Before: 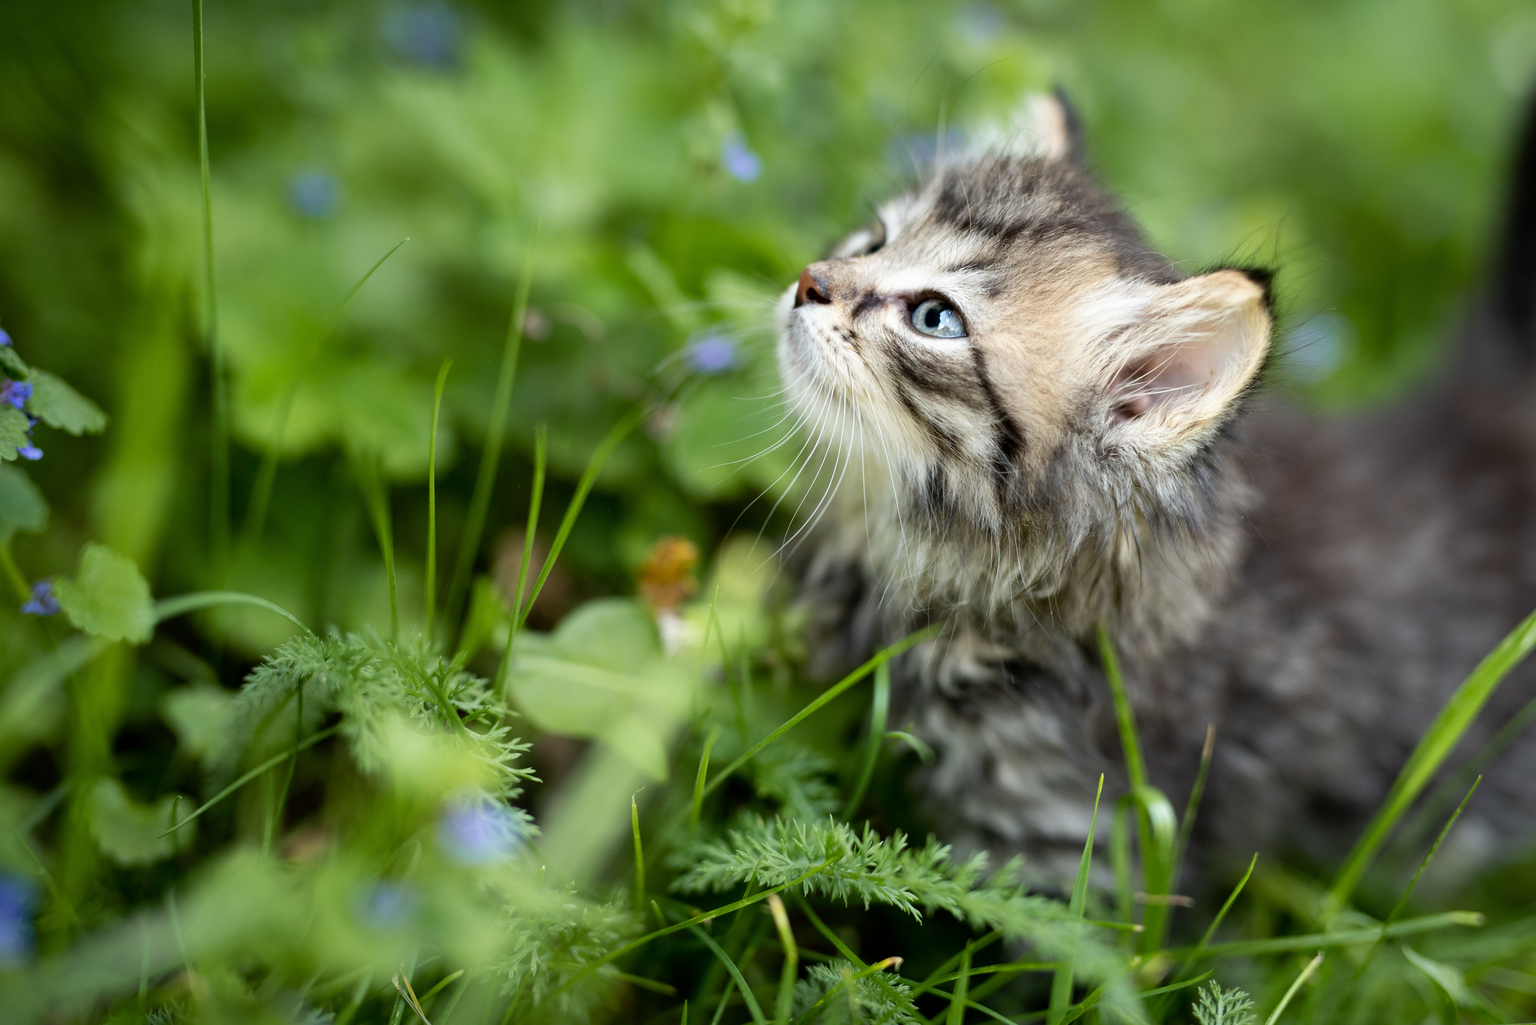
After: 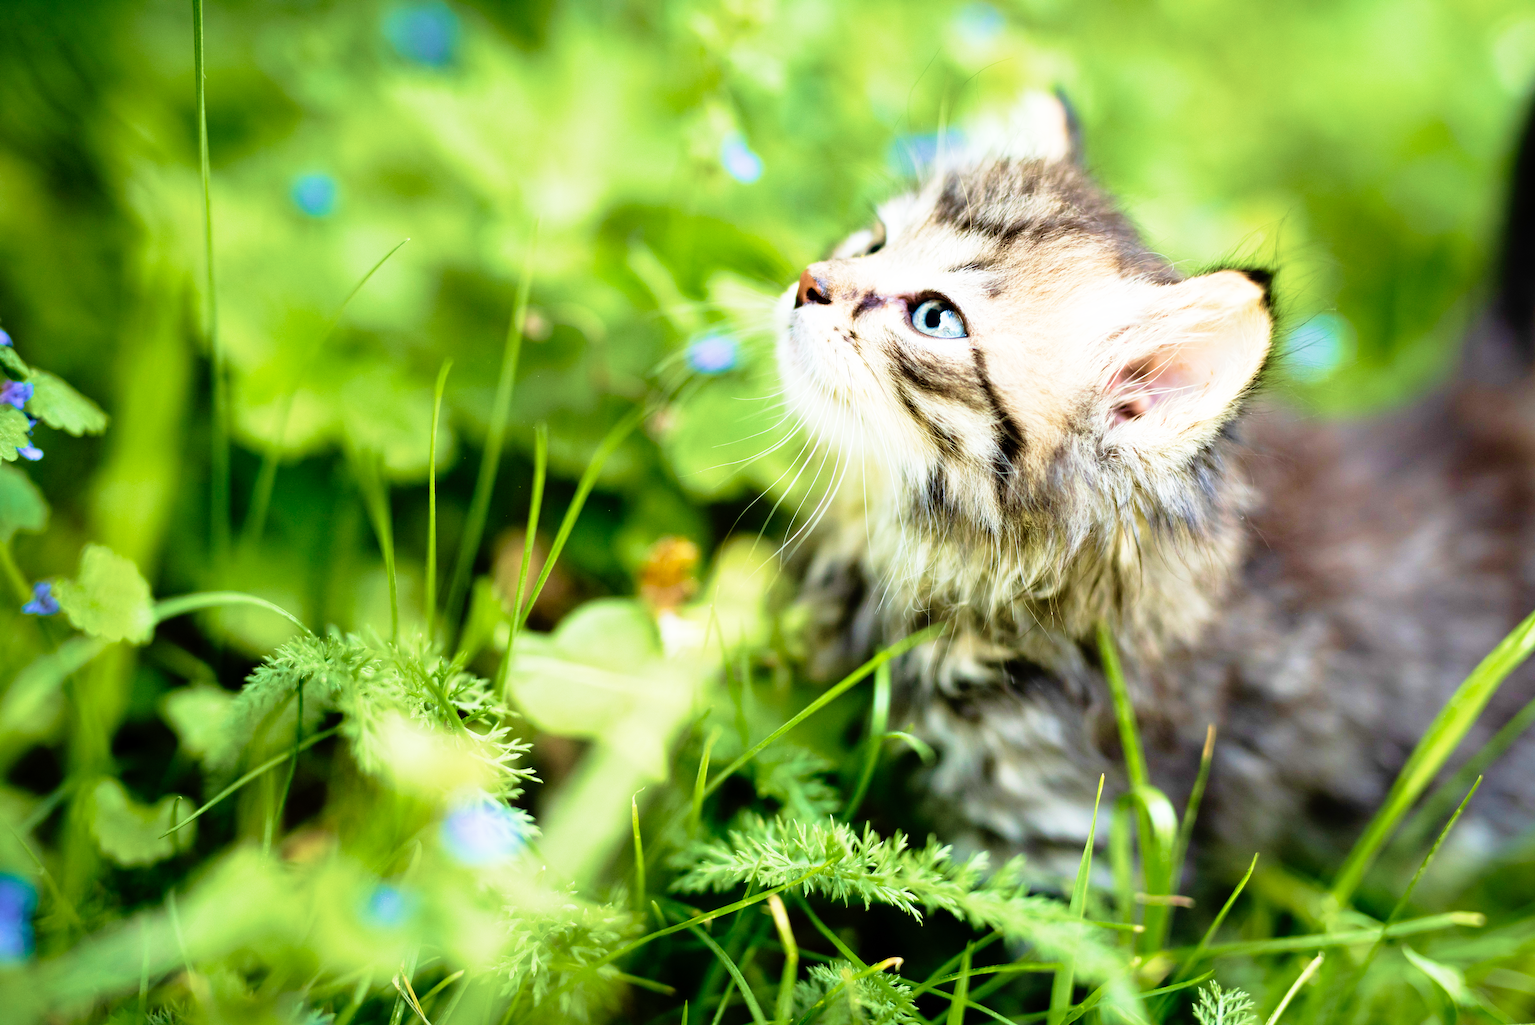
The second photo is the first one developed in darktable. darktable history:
base curve: curves: ch0 [(0, 0) (0.012, 0.01) (0.073, 0.168) (0.31, 0.711) (0.645, 0.957) (1, 1)], preserve colors none
velvia: strength 74.44%
